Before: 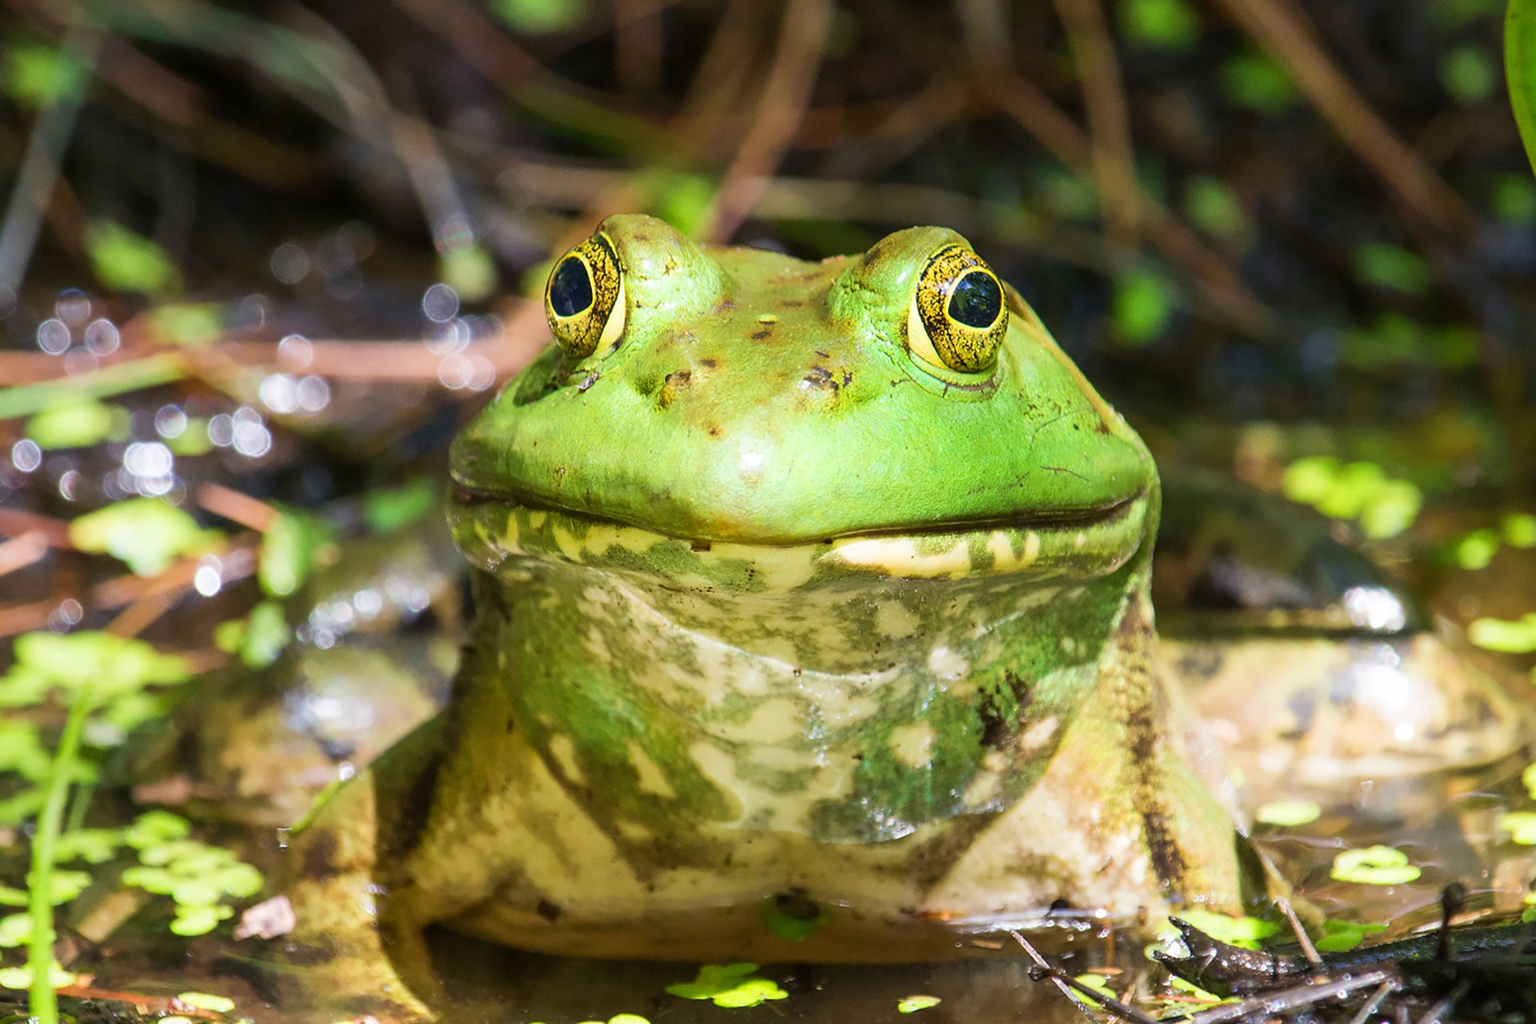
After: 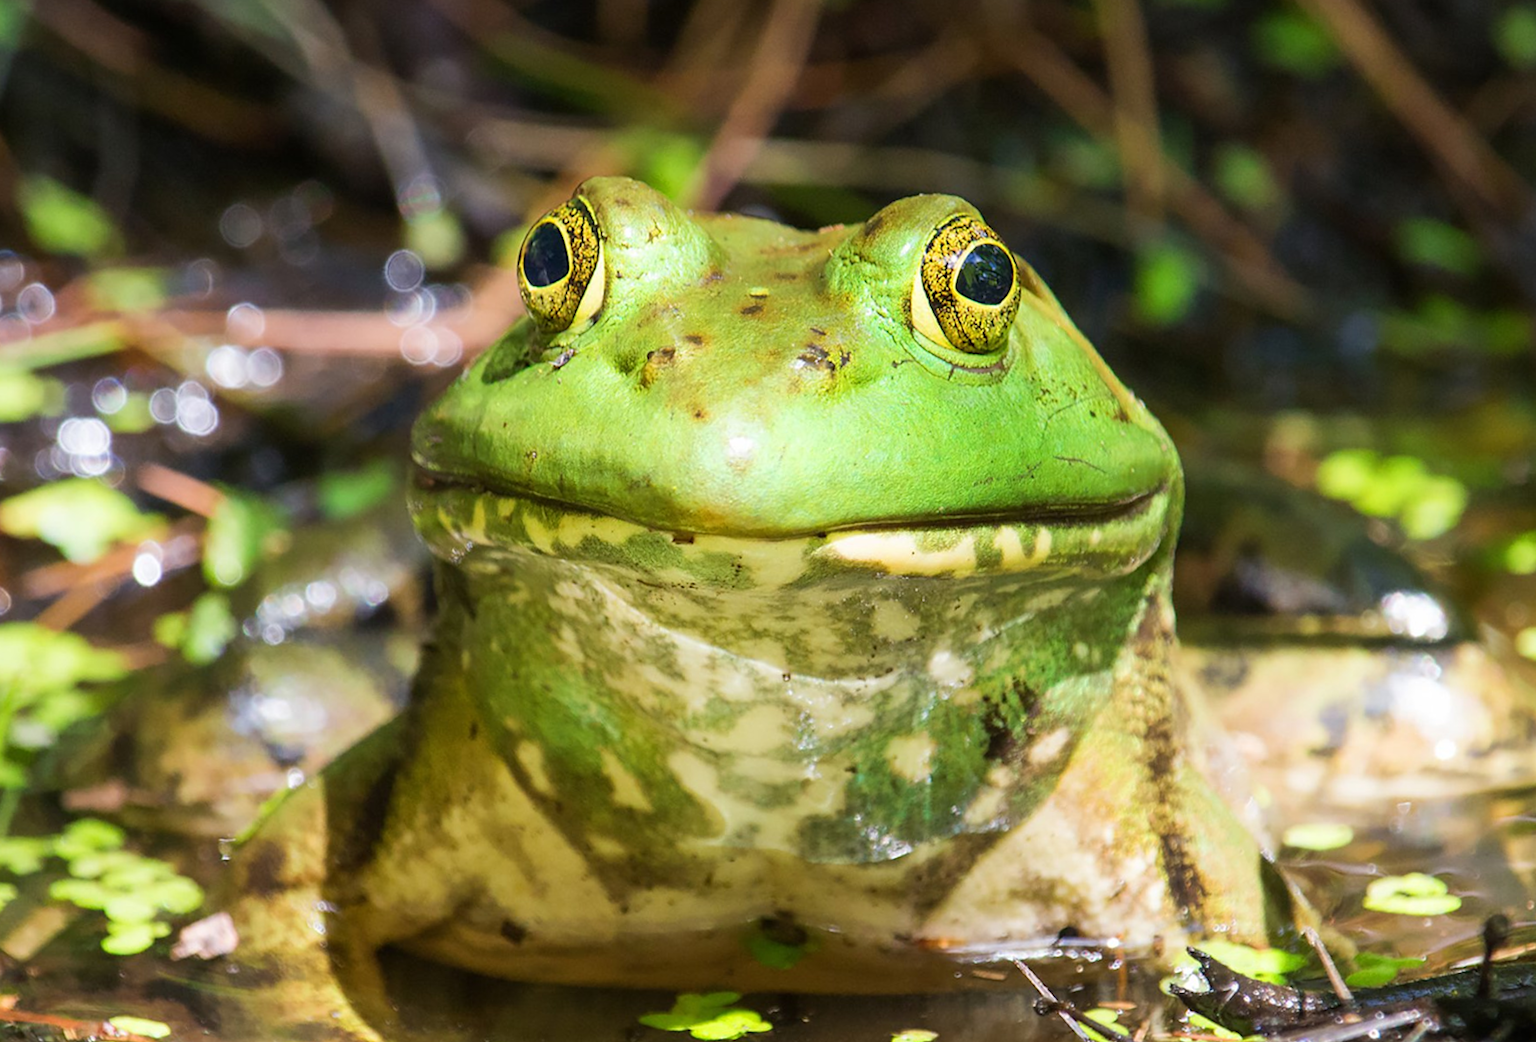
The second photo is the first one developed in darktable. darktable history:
crop and rotate: angle -1.96°, left 3.097%, top 4.154%, right 1.586%, bottom 0.529%
rotate and perspective: rotation -1.24°, automatic cropping off
